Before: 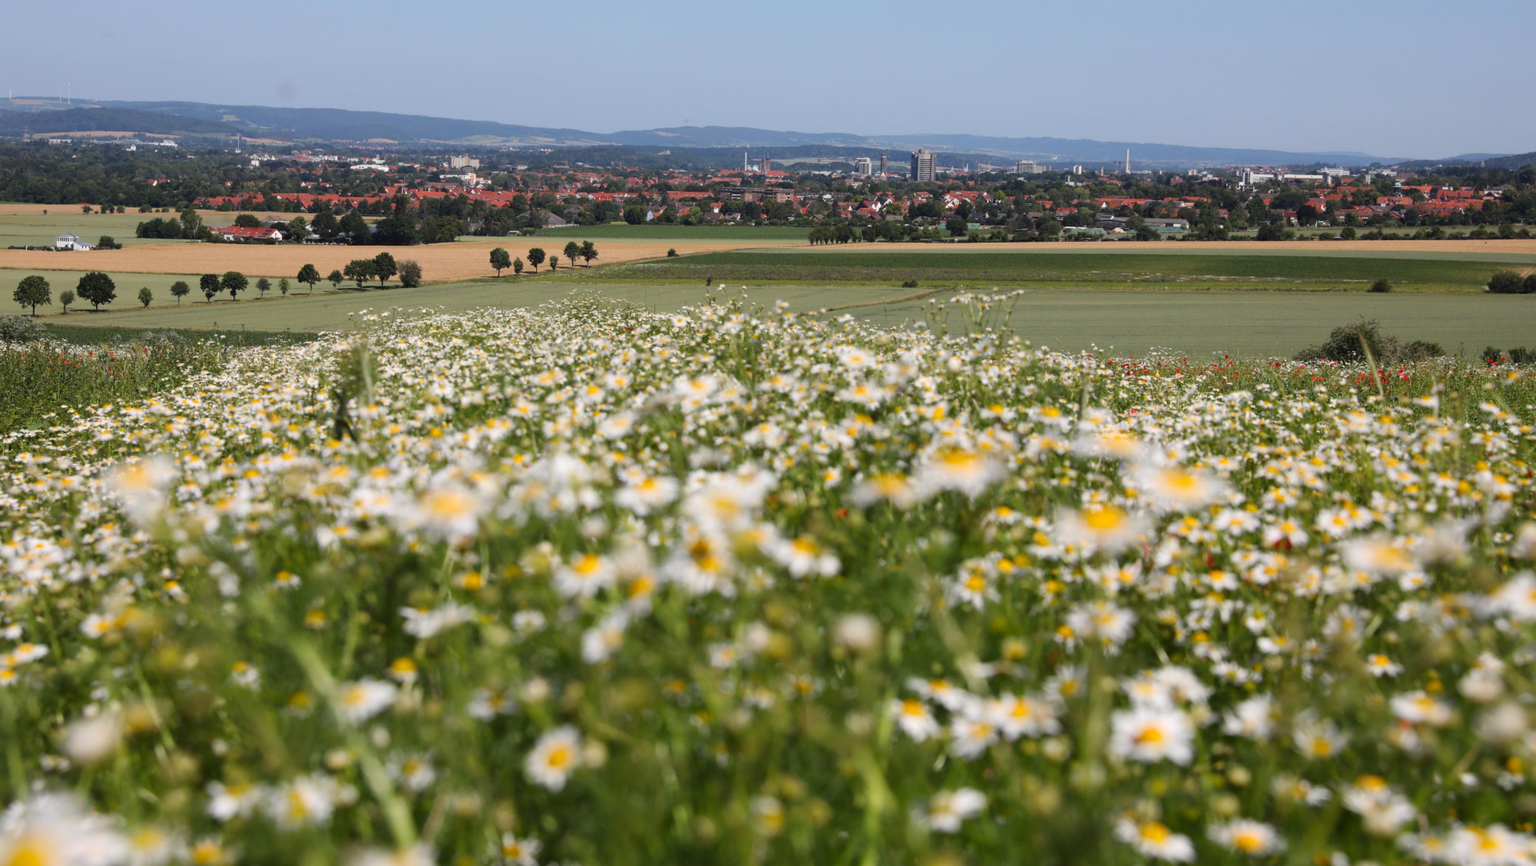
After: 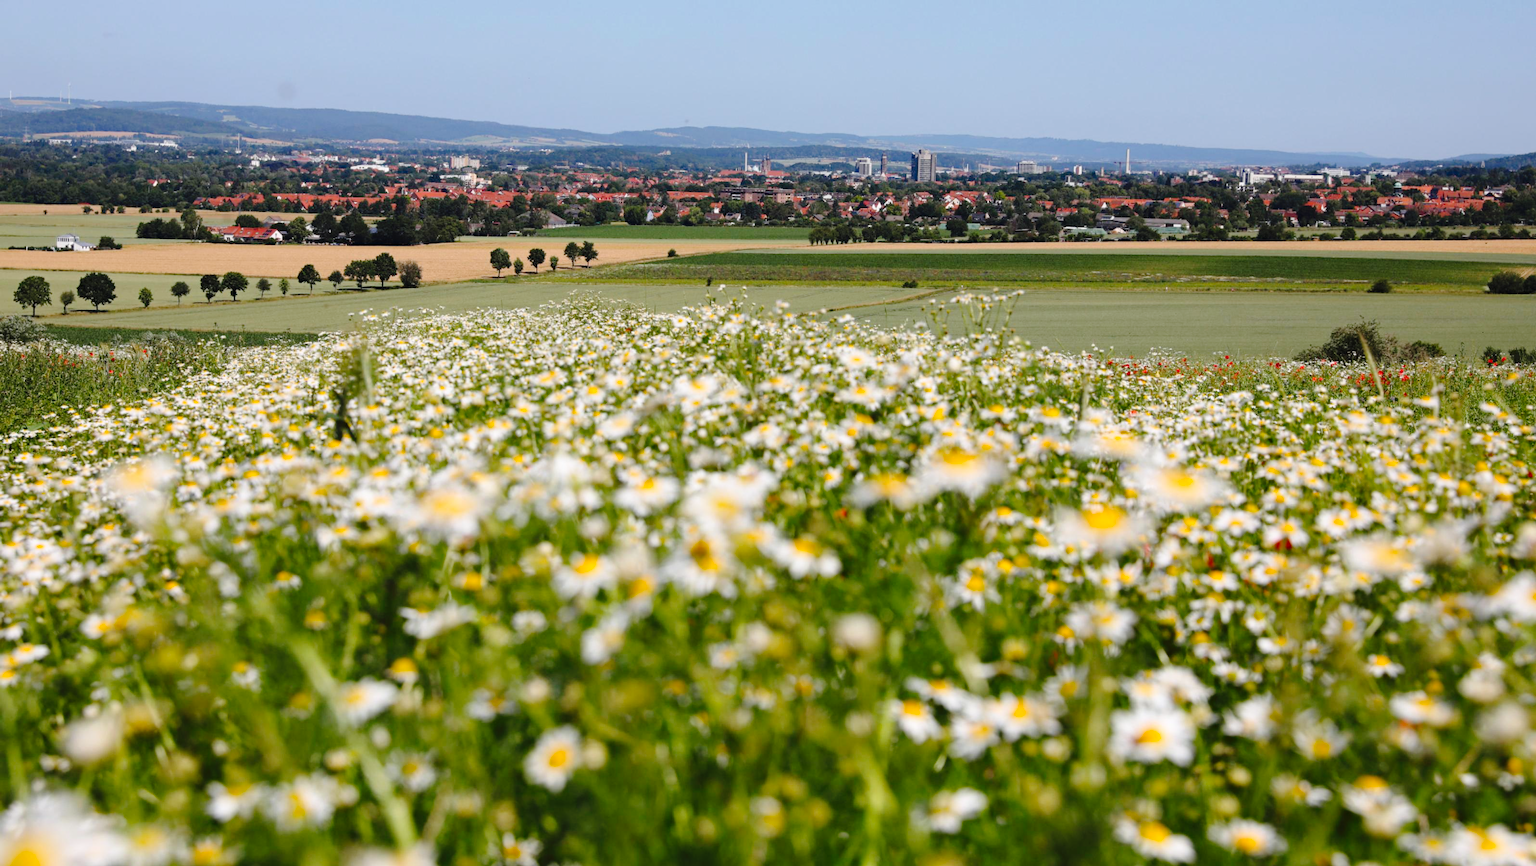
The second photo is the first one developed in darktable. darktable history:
haze removal: compatibility mode true, adaptive false
tone curve: curves: ch0 [(0, 0) (0.003, 0.015) (0.011, 0.019) (0.025, 0.027) (0.044, 0.041) (0.069, 0.055) (0.1, 0.079) (0.136, 0.099) (0.177, 0.149) (0.224, 0.216) (0.277, 0.292) (0.335, 0.383) (0.399, 0.474) (0.468, 0.556) (0.543, 0.632) (0.623, 0.711) (0.709, 0.789) (0.801, 0.871) (0.898, 0.944) (1, 1)], preserve colors none
